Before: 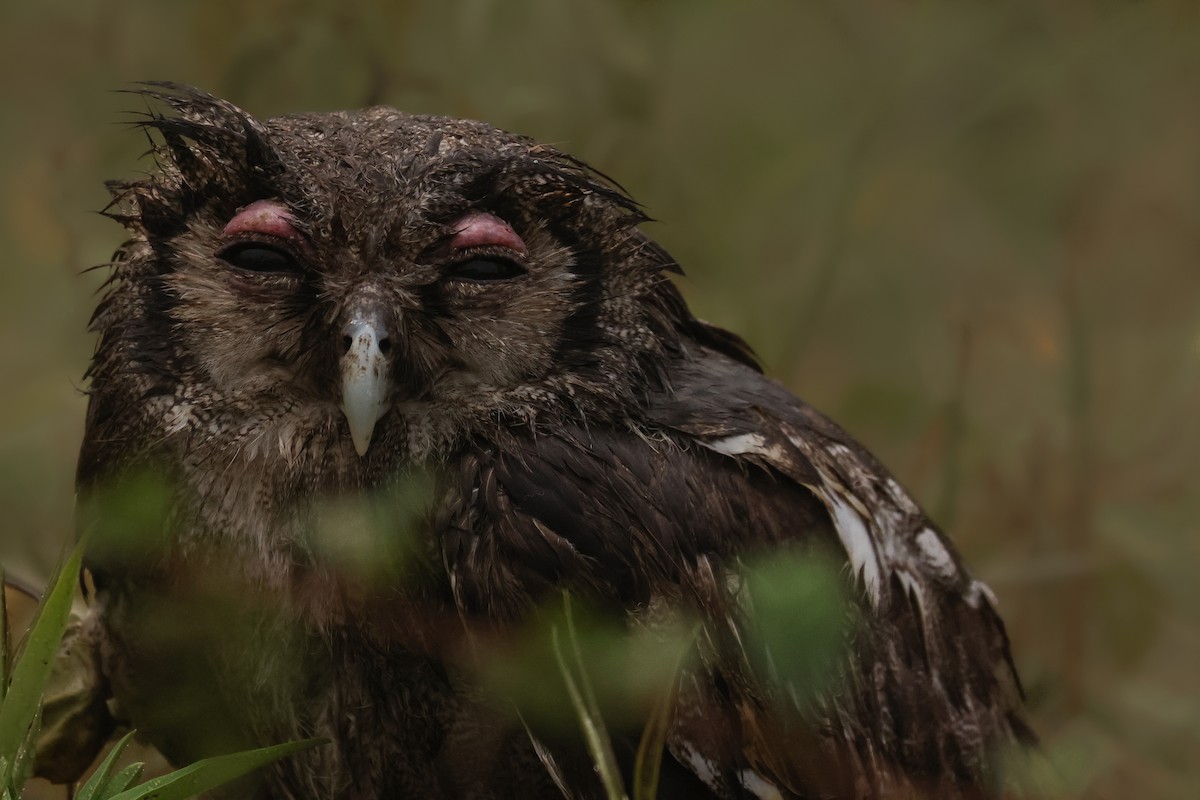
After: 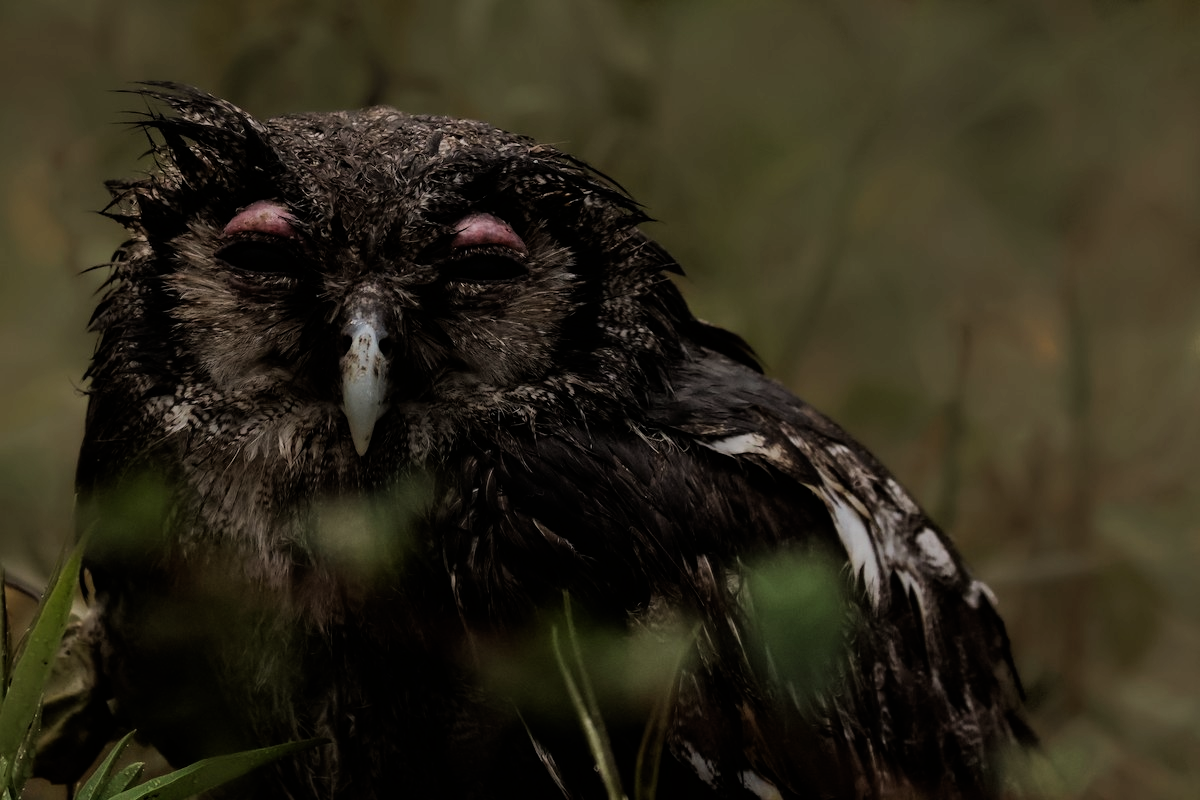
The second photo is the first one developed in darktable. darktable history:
filmic rgb: black relative exposure -7.5 EV, white relative exposure 4.99 EV, hardness 3.33, contrast 1.299
